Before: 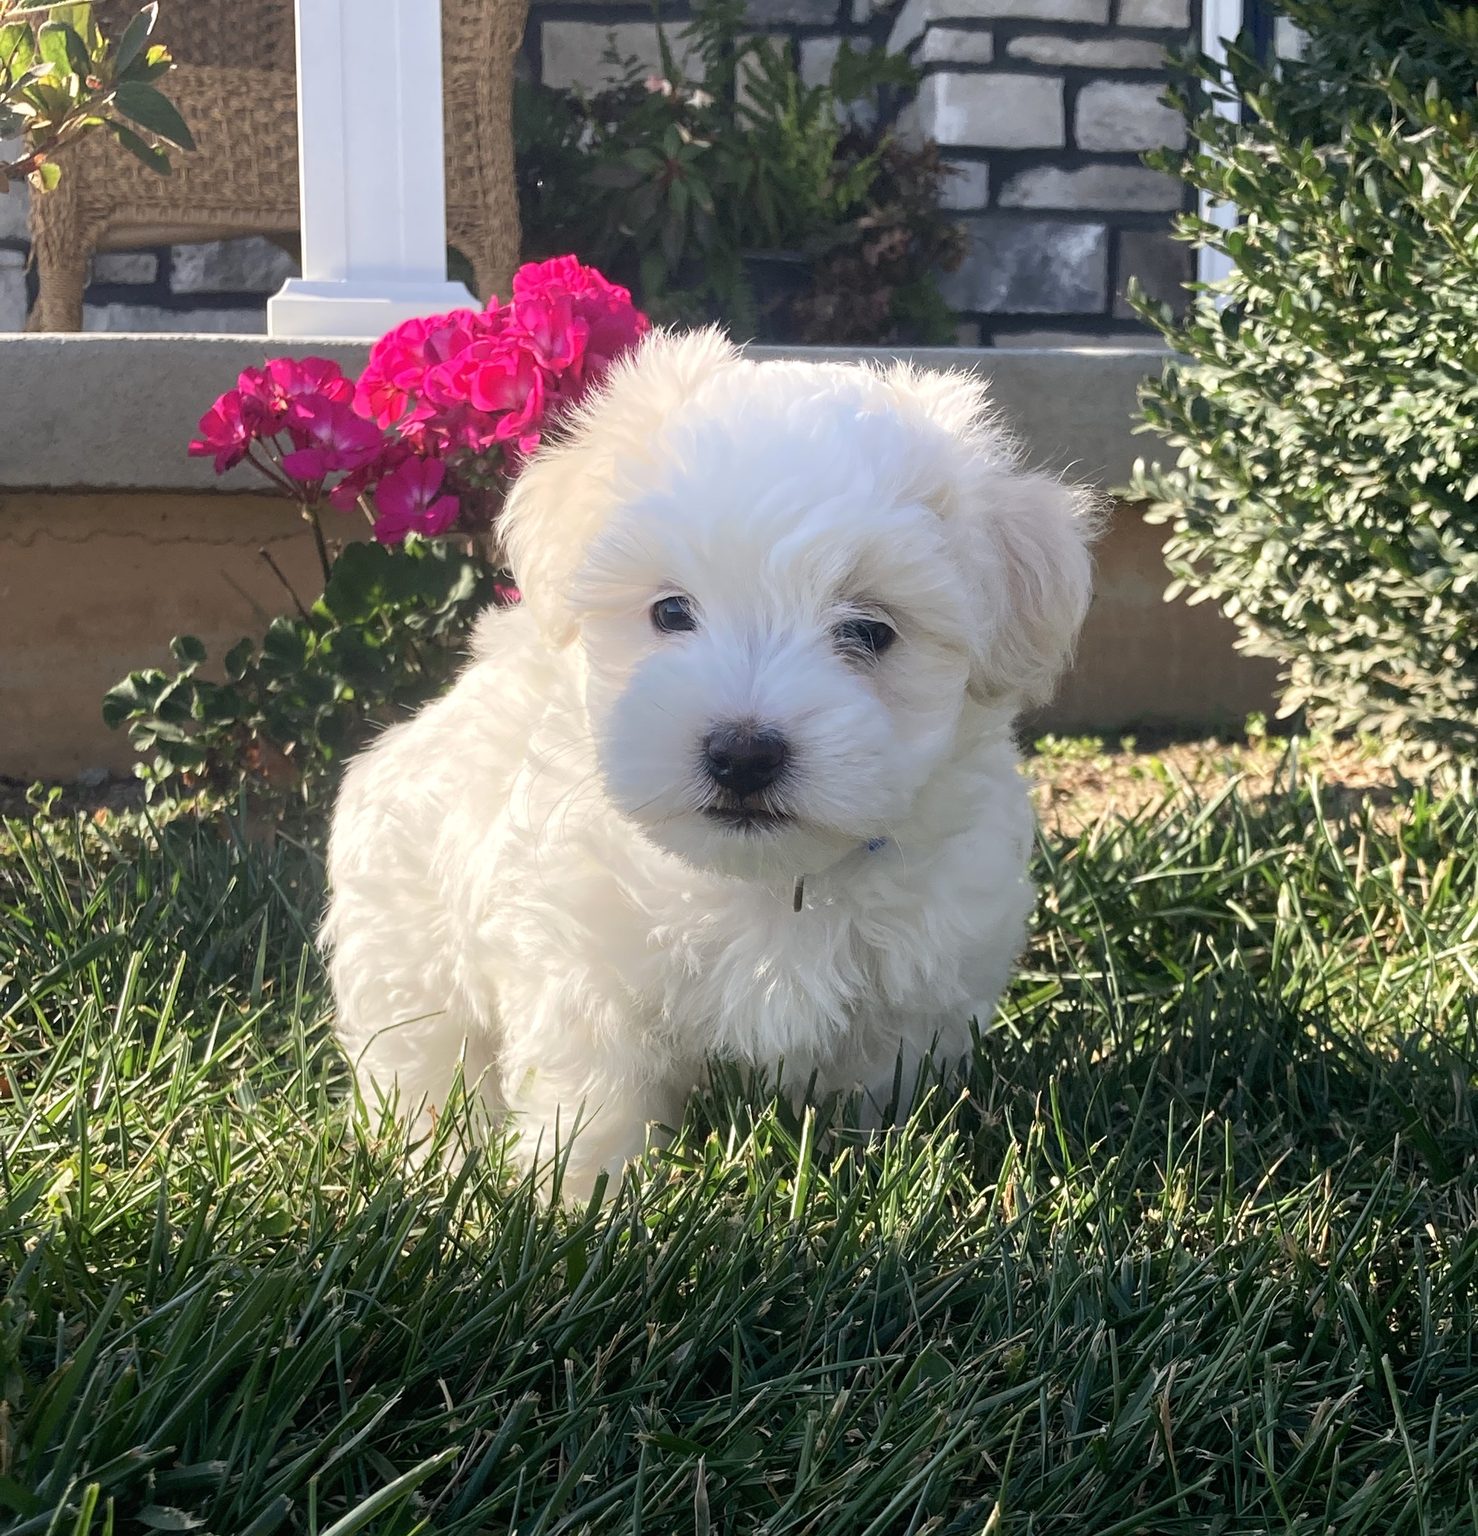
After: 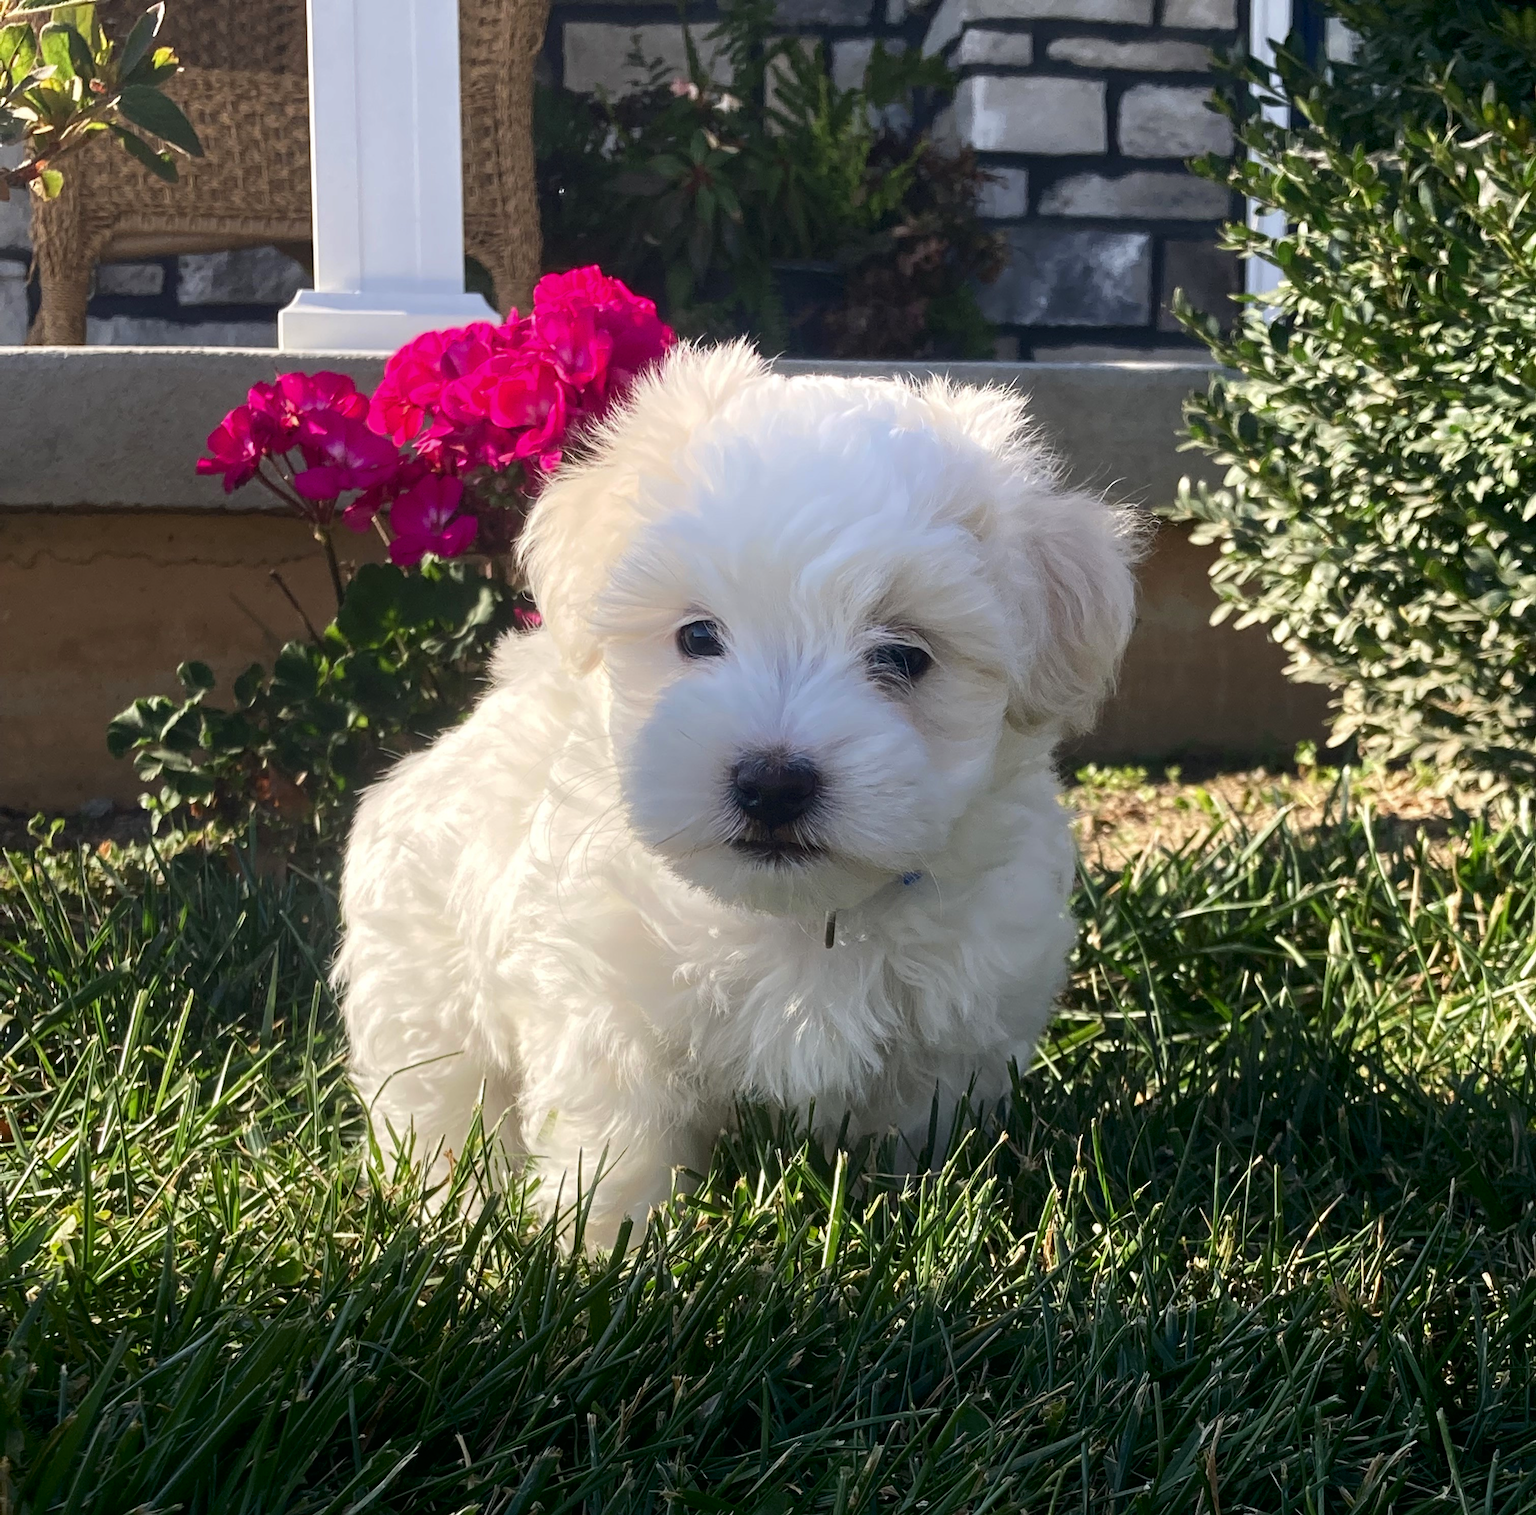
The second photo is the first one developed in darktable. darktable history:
crop and rotate: top 0%, bottom 5.097%
contrast brightness saturation: contrast 0.07, brightness -0.14, saturation 0.11
